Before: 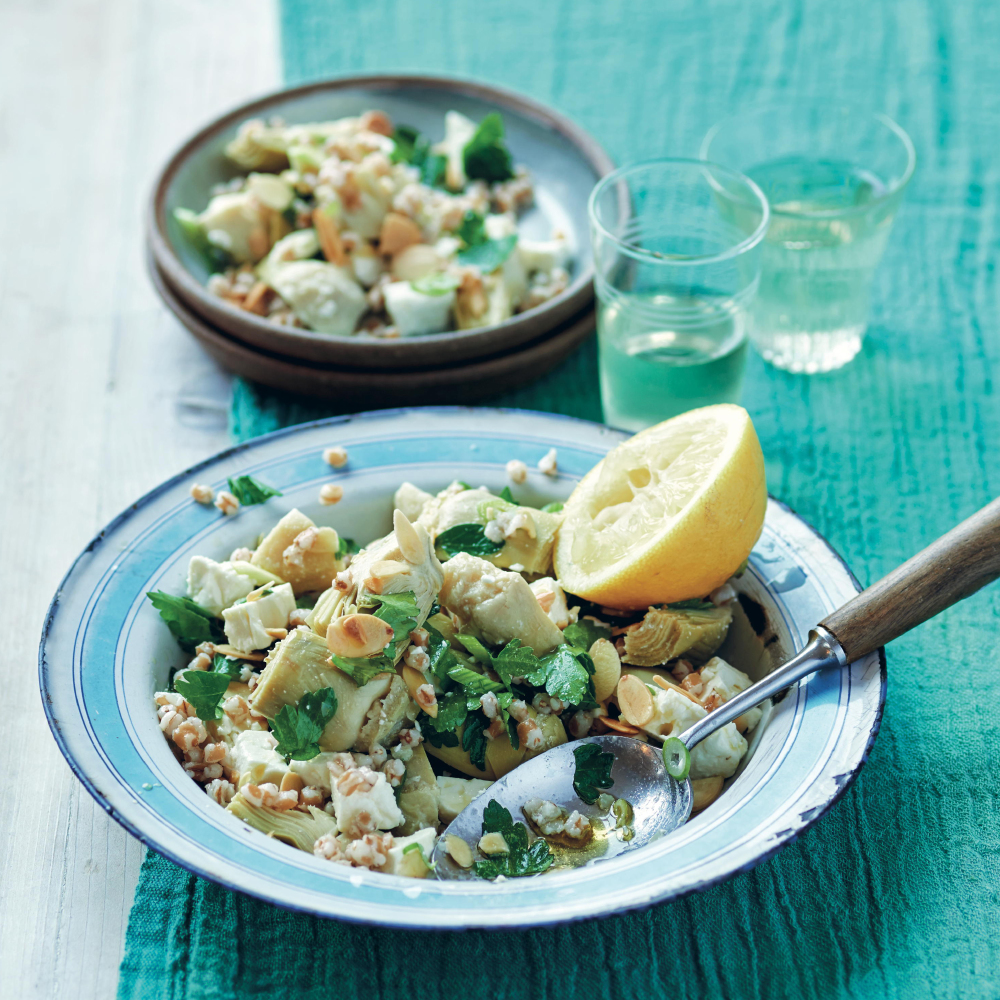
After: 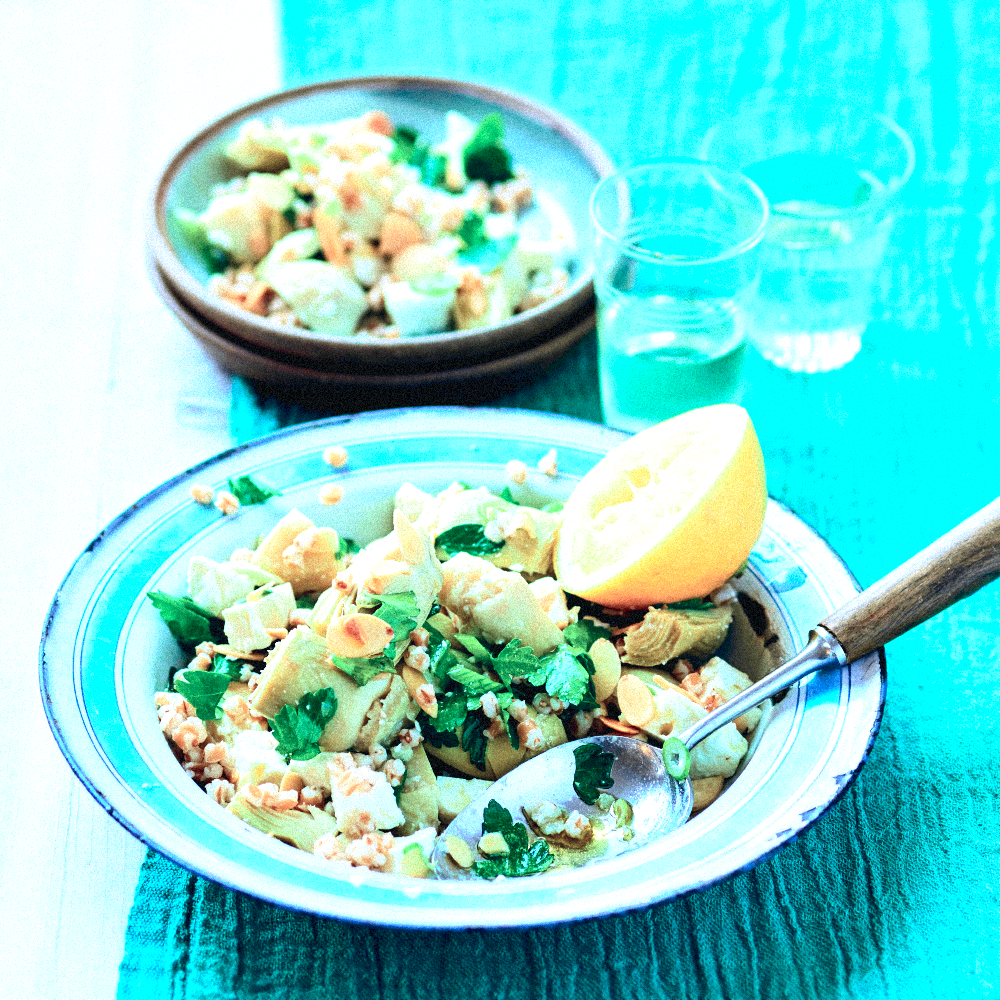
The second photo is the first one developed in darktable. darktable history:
tone curve: curves: ch0 [(0, 0.039) (0.104, 0.103) (0.273, 0.267) (0.448, 0.487) (0.704, 0.761) (0.886, 0.922) (0.994, 0.971)]; ch1 [(0, 0) (0.335, 0.298) (0.446, 0.413) (0.485, 0.487) (0.515, 0.503) (0.566, 0.563) (0.641, 0.655) (1, 1)]; ch2 [(0, 0) (0.314, 0.301) (0.421, 0.411) (0.502, 0.494) (0.528, 0.54) (0.557, 0.559) (0.612, 0.605) (0.722, 0.686) (1, 1)], color space Lab, independent channels, preserve colors none
contrast brightness saturation: contrast 0.1, brightness 0.03, saturation 0.09
exposure: black level correction 0.008, exposure 0.979 EV, compensate highlight preservation false
color calibration: illuminant as shot in camera, x 0.358, y 0.373, temperature 4628.91 K
grain: coarseness 9.38 ISO, strength 34.99%, mid-tones bias 0%
